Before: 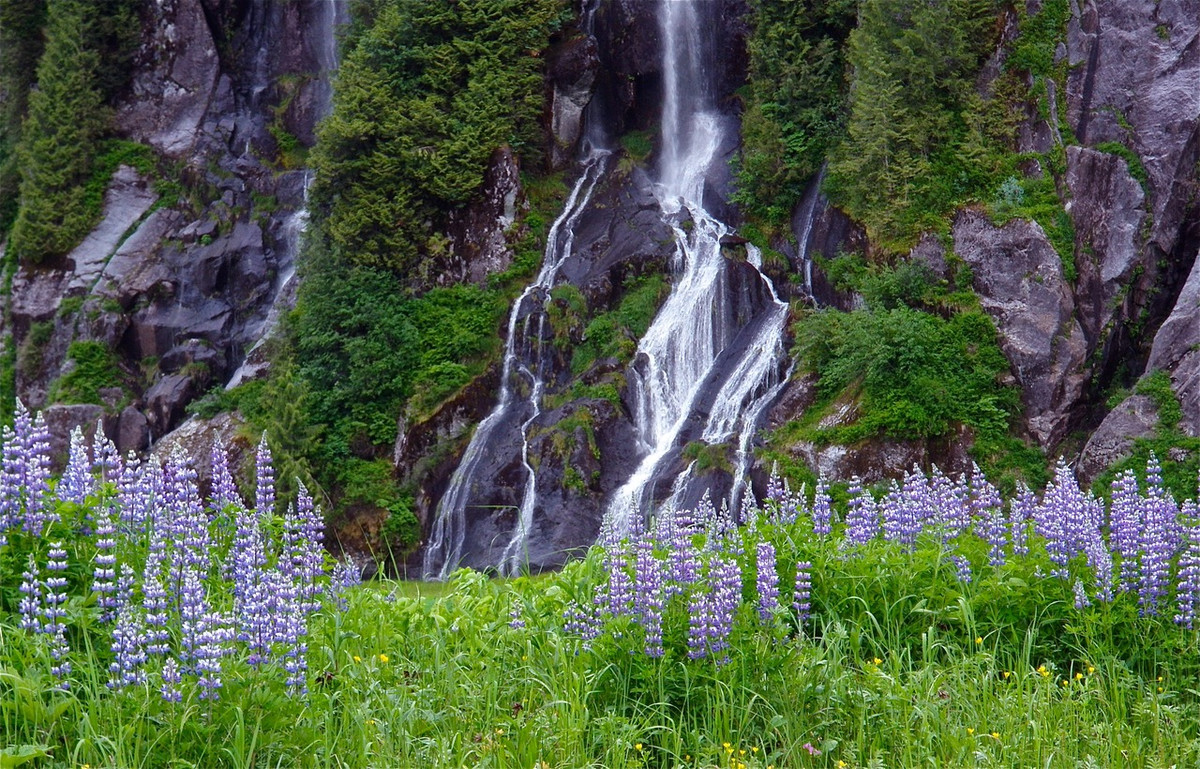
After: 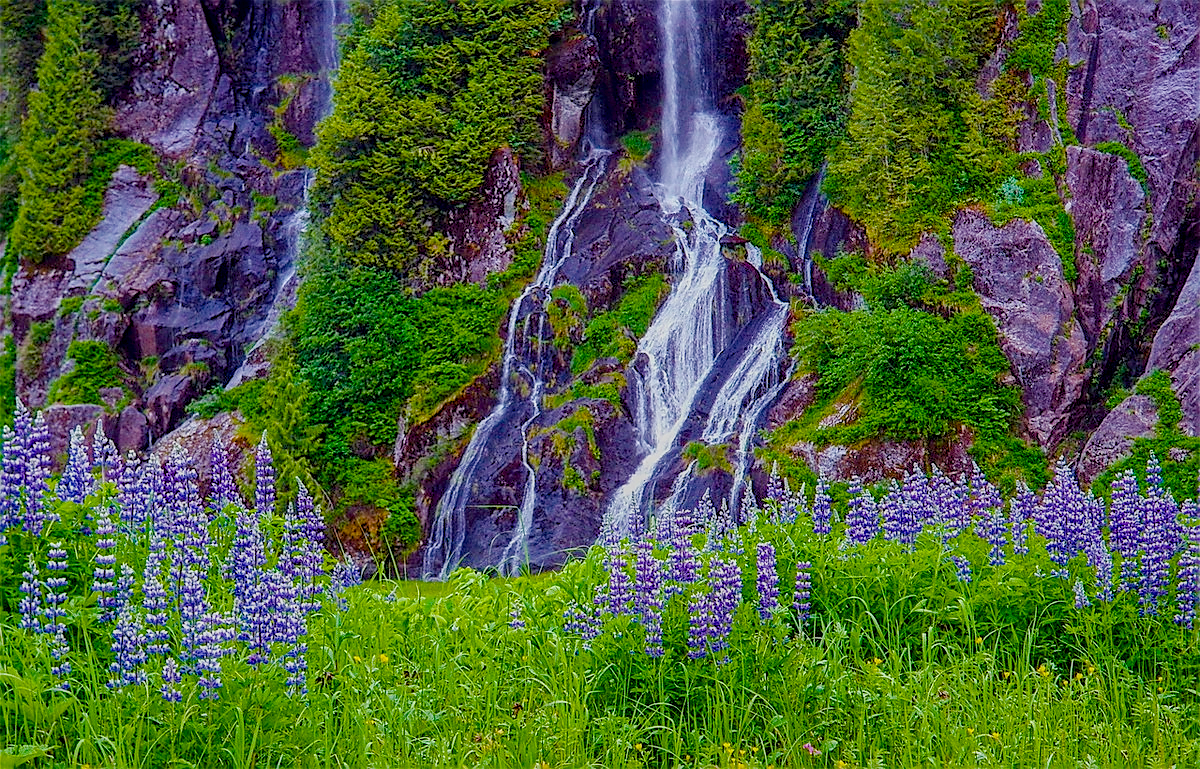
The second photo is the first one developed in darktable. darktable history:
filmic rgb: black relative exposure -14 EV, white relative exposure 8 EV, threshold 3 EV, hardness 3.74, latitude 50%, contrast 0.5, color science v5 (2021), contrast in shadows safe, contrast in highlights safe, enable highlight reconstruction true
sharpen: radius 1.4, amount 1.25, threshold 0.7
local contrast: highlights 65%, shadows 54%, detail 169%, midtone range 0.514
color balance rgb: linear chroma grading › shadows 10%, linear chroma grading › highlights 10%, linear chroma grading › global chroma 15%, linear chroma grading › mid-tones 15%, perceptual saturation grading › global saturation 40%, perceptual saturation grading › highlights -25%, perceptual saturation grading › mid-tones 35%, perceptual saturation grading › shadows 35%, perceptual brilliance grading › global brilliance 11.29%, global vibrance 11.29%
